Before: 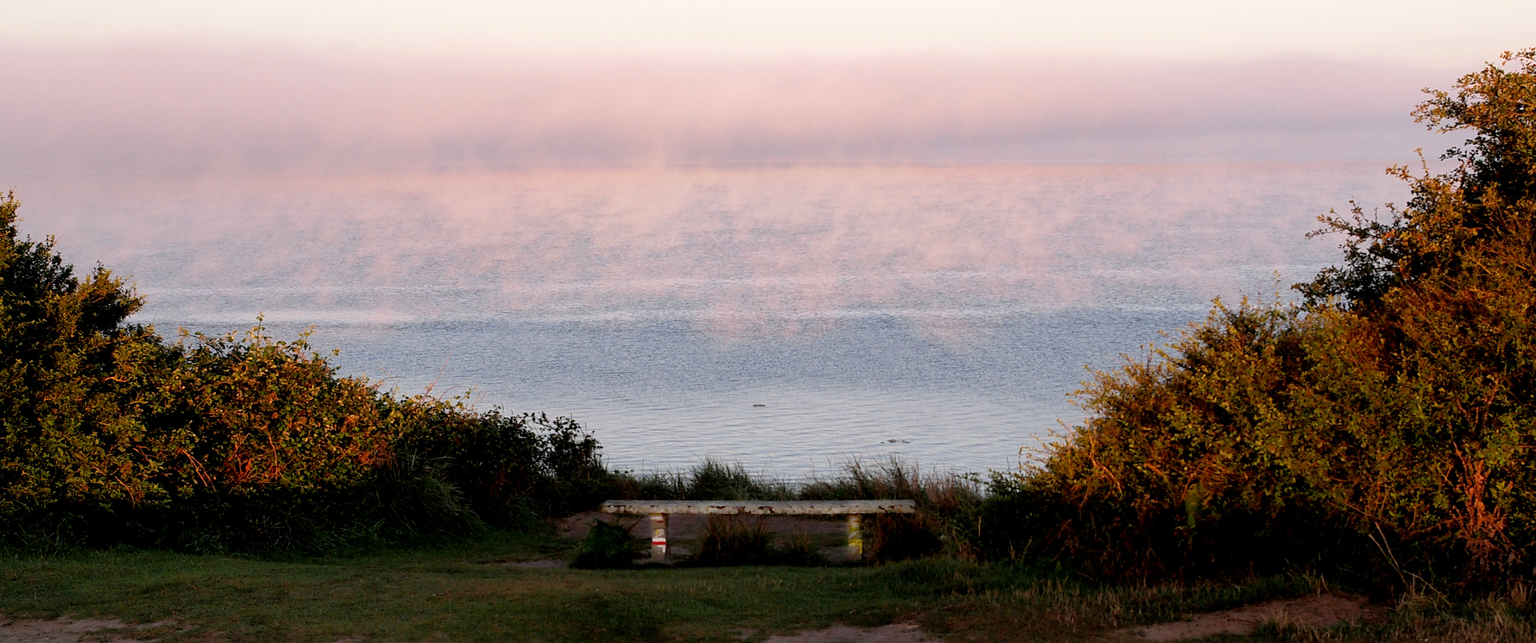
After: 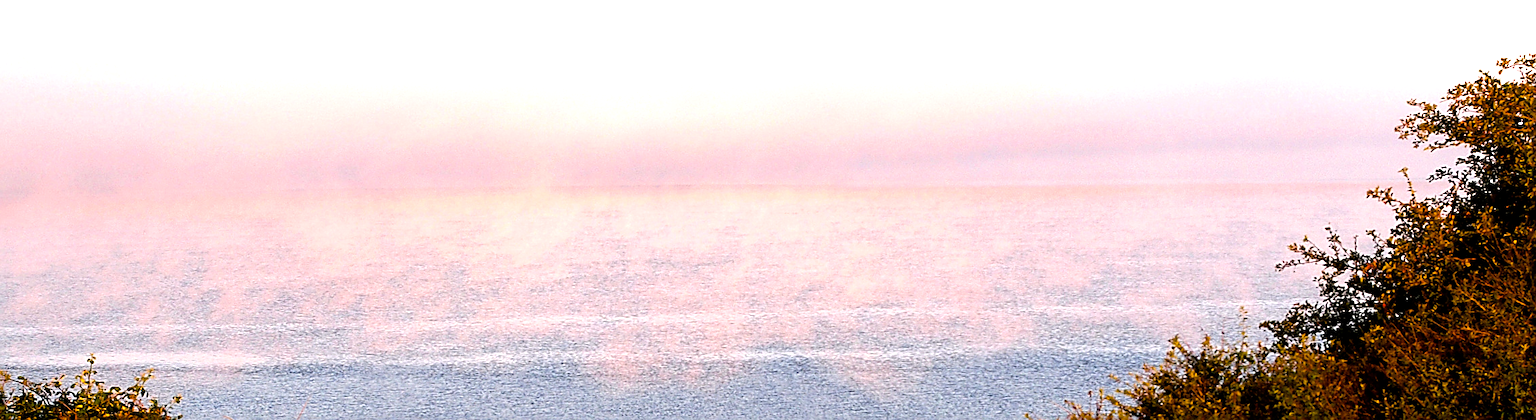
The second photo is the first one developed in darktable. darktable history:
crop and rotate: left 11.717%, bottom 42.263%
sharpen: radius 2.548, amount 0.639
exposure: exposure 0.292 EV, compensate highlight preservation false
color balance rgb: highlights gain › chroma 0.643%, highlights gain › hue 55.45°, perceptual saturation grading › global saturation 30.052%, perceptual brilliance grading › highlights 11.146%, perceptual brilliance grading › shadows -11.094%, global vibrance 9.654%, contrast 15.552%, saturation formula JzAzBz (2021)
